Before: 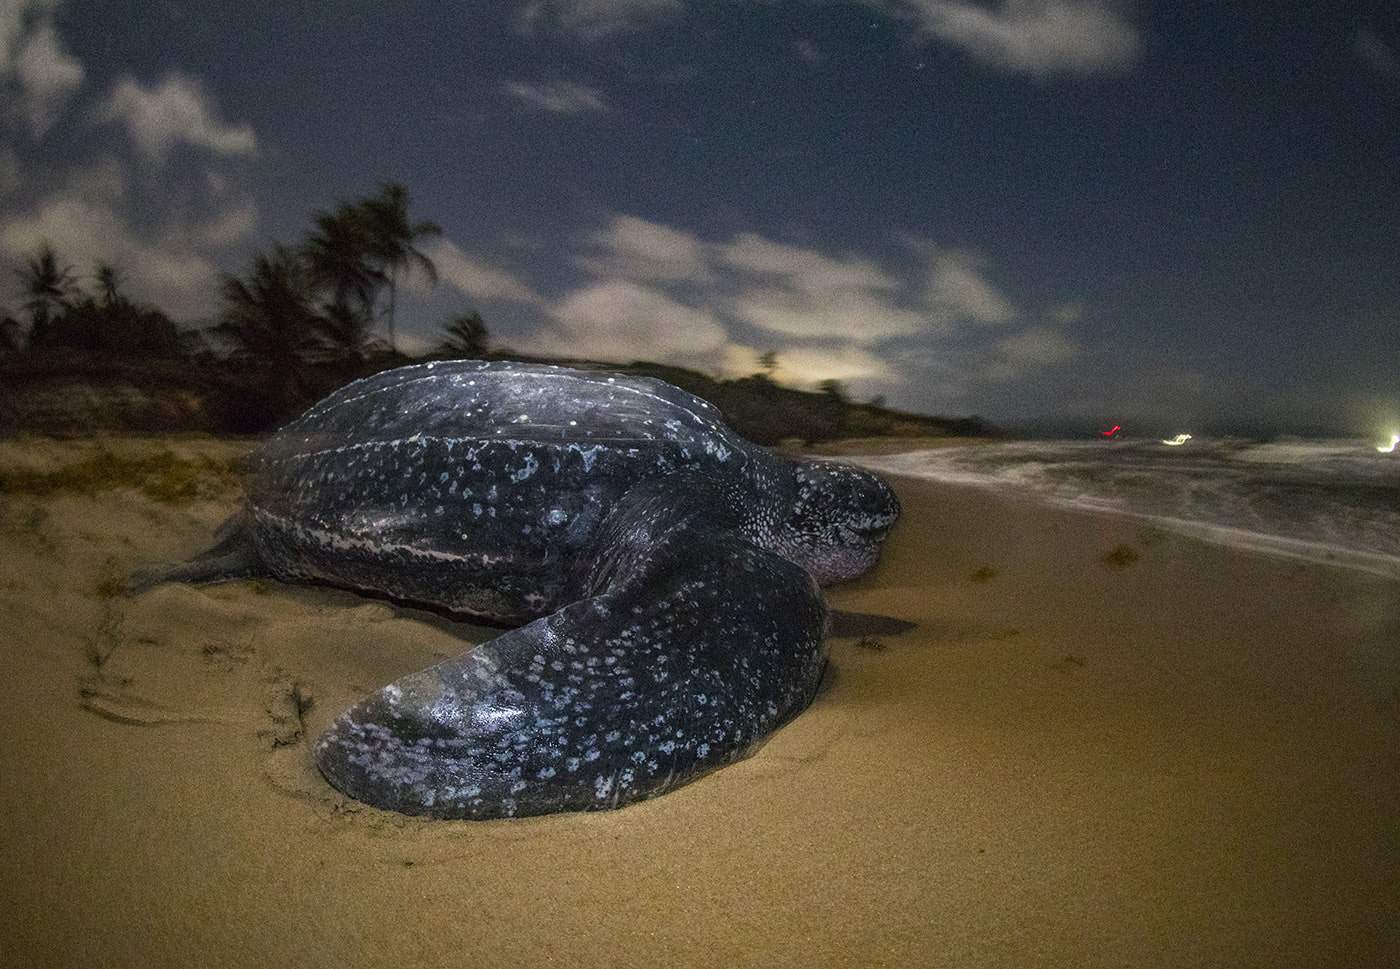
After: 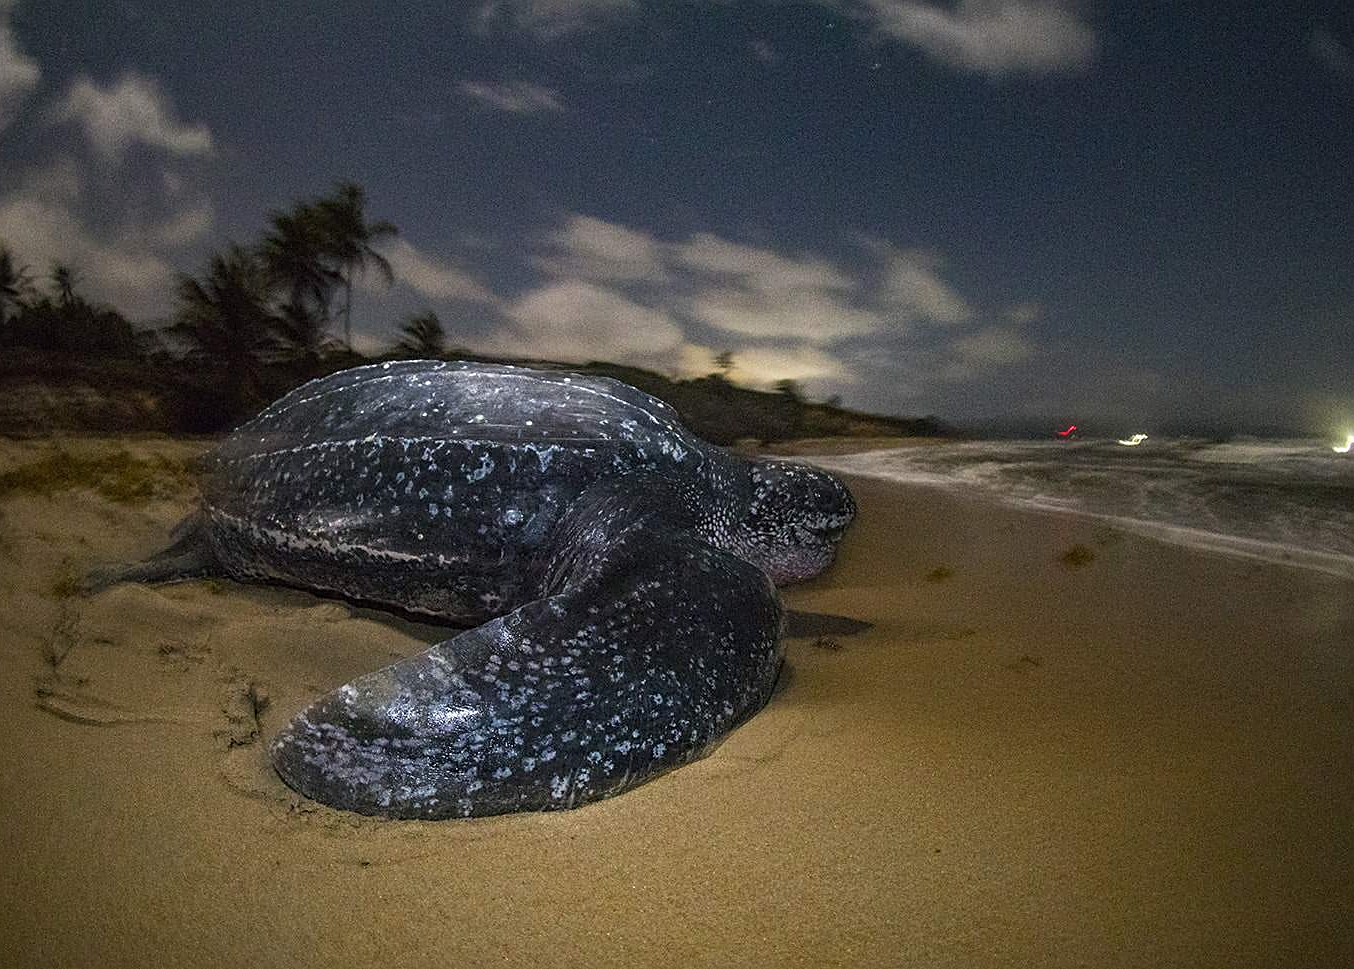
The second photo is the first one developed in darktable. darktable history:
crop and rotate: left 3.238%
sharpen: on, module defaults
